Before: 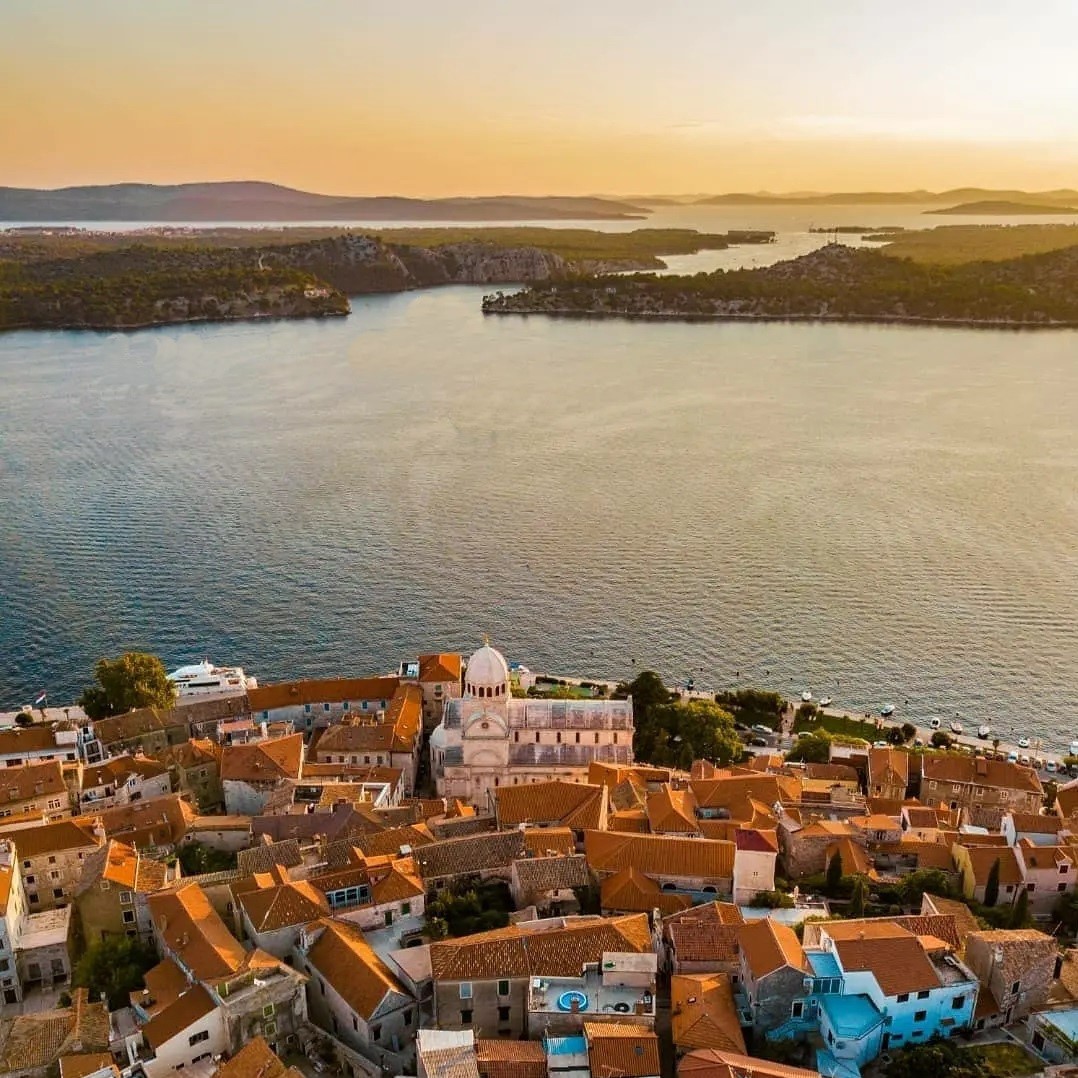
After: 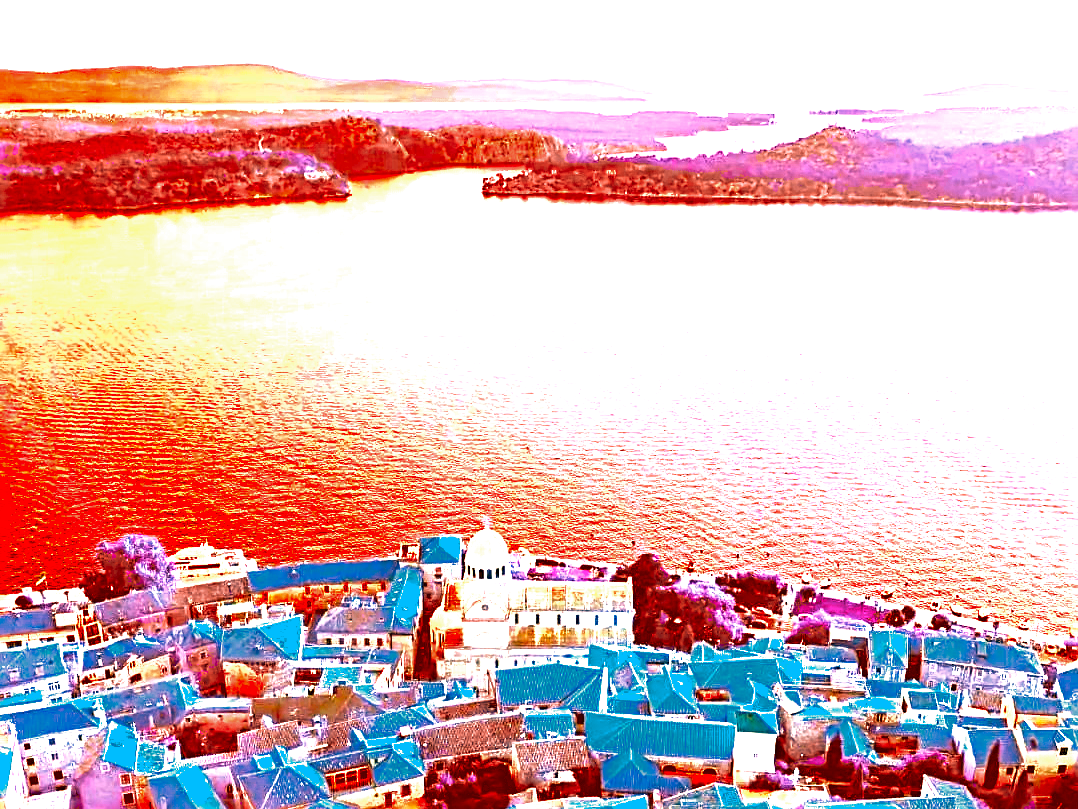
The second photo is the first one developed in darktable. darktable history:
exposure: black level correction 0.001, exposure 1.807 EV, compensate highlight preservation false
tone equalizer: -8 EV -0.755 EV, -7 EV -0.665 EV, -6 EV -0.633 EV, -5 EV -0.397 EV, -3 EV 0.367 EV, -2 EV 0.6 EV, -1 EV 0.692 EV, +0 EV 0.767 EV
color correction: highlights a* -39.27, highlights b* -39.26, shadows a* -39.56, shadows b* -39.83, saturation -2.95
sharpen: radius 4
color zones: curves: ch0 [(0, 0.5) (0.125, 0.4) (0.25, 0.5) (0.375, 0.4) (0.5, 0.4) (0.625, 0.35) (0.75, 0.35) (0.875, 0.5)]; ch1 [(0, 0.35) (0.125, 0.45) (0.25, 0.35) (0.375, 0.35) (0.5, 0.35) (0.625, 0.35) (0.75, 0.45) (0.875, 0.35)]; ch2 [(0, 0.6) (0.125, 0.5) (0.25, 0.5) (0.375, 0.6) (0.5, 0.6) (0.625, 0.5) (0.75, 0.5) (0.875, 0.5)]
crop: top 11.022%, bottom 13.891%
velvia: strength 39.32%
